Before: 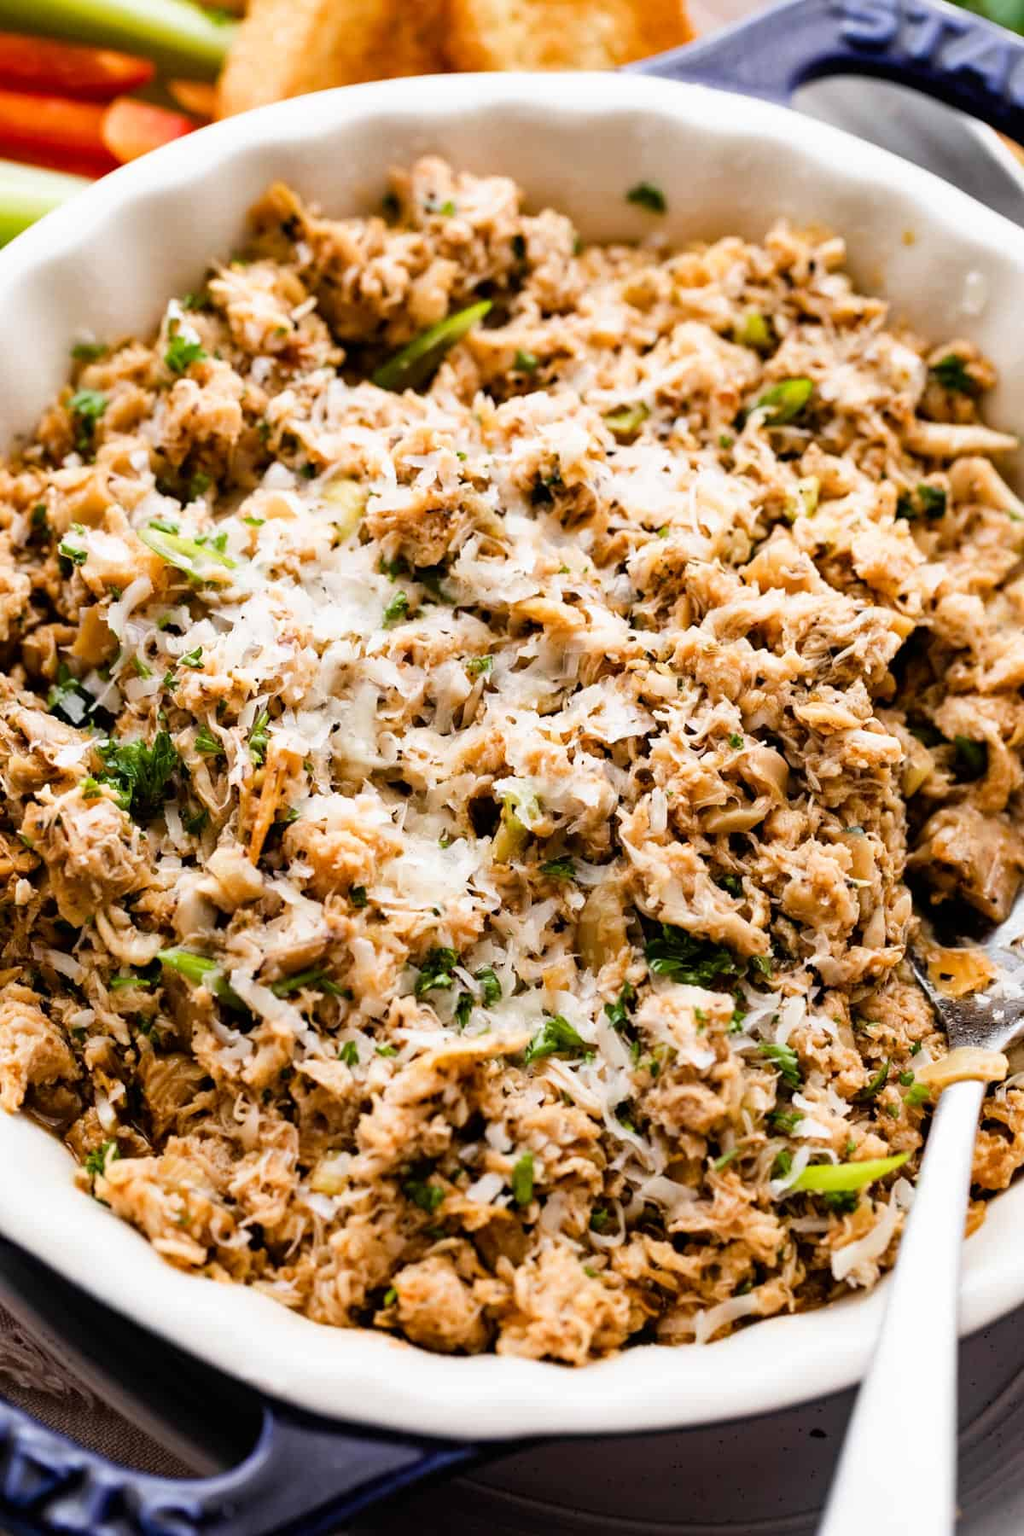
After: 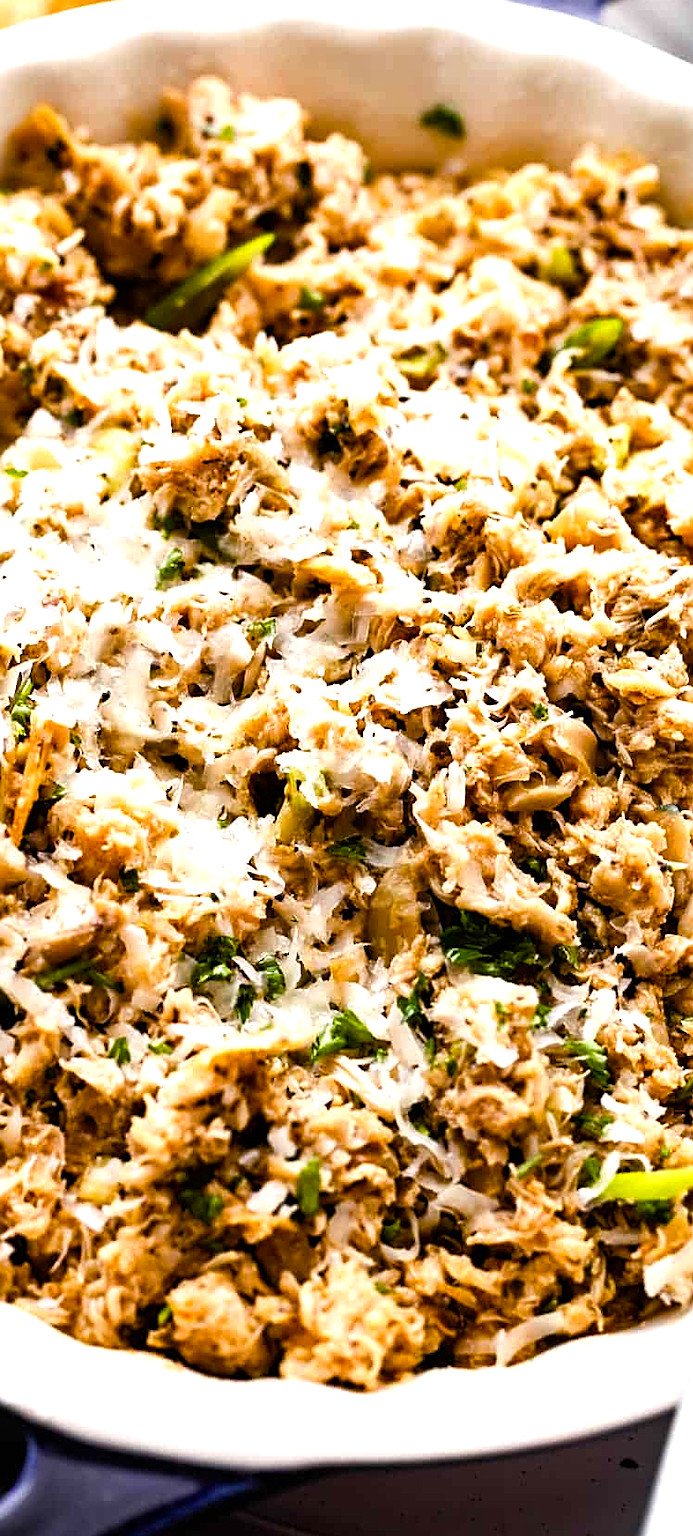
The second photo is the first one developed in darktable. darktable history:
sharpen: on, module defaults
color balance rgb: perceptual saturation grading › global saturation 20%, perceptual saturation grading › highlights -24.823%, perceptual saturation grading › shadows 25.55%, perceptual brilliance grading › highlights 15.524%, perceptual brilliance grading › shadows -13.967%, global vibrance 20%
crop and rotate: left 23.392%, top 5.639%, right 14.218%, bottom 2.286%
